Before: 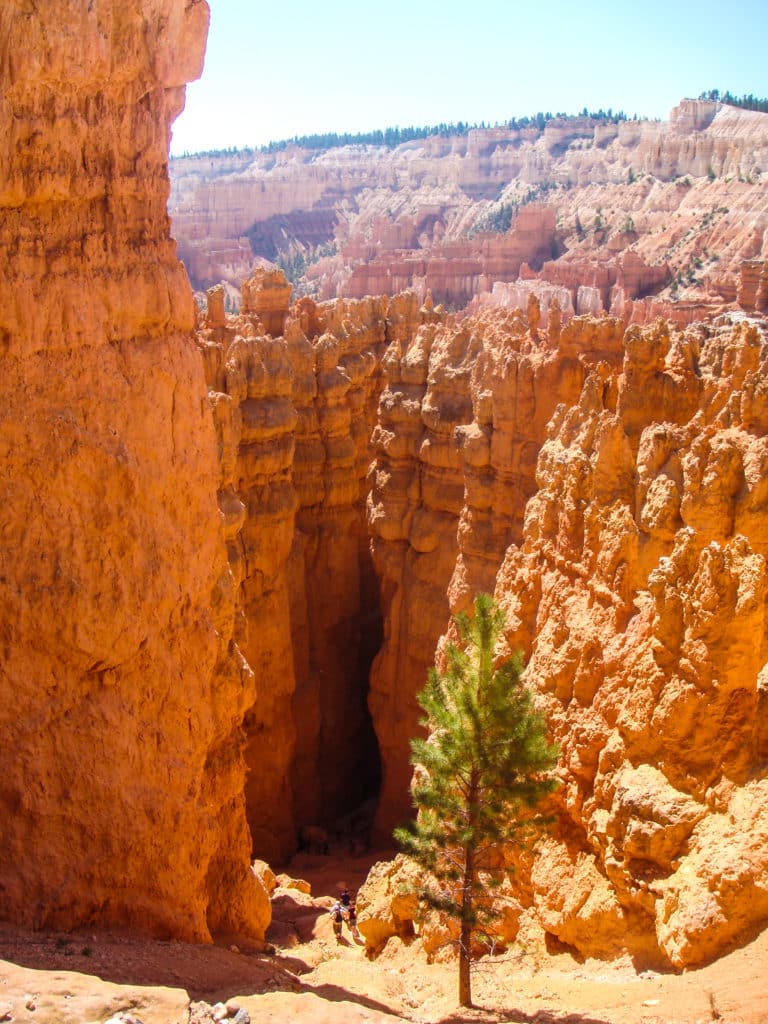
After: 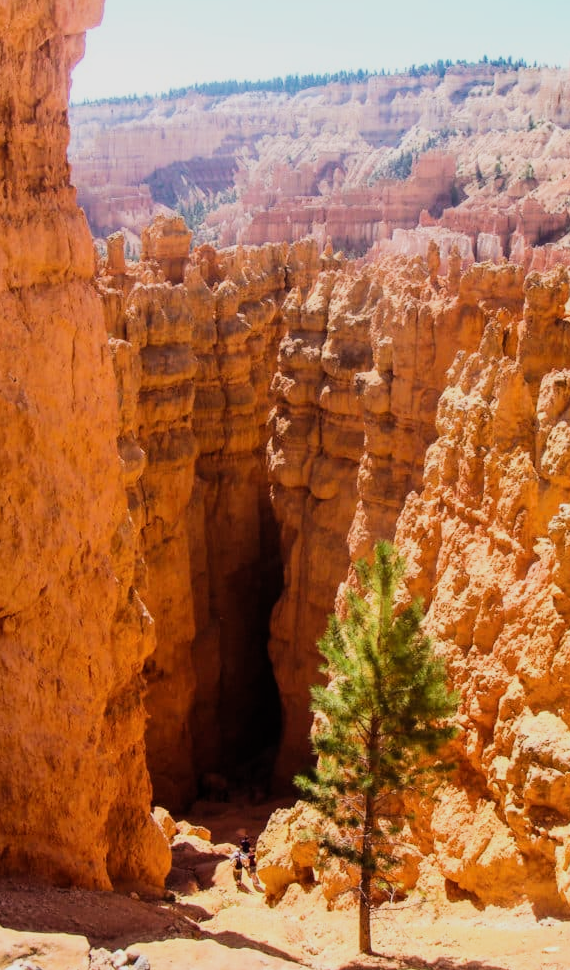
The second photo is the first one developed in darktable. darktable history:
filmic rgb: black relative exposure -7.5 EV, white relative exposure 5 EV, hardness 3.31, contrast 1.3, contrast in shadows safe
crop and rotate: left 13.15%, top 5.251%, right 12.609%
